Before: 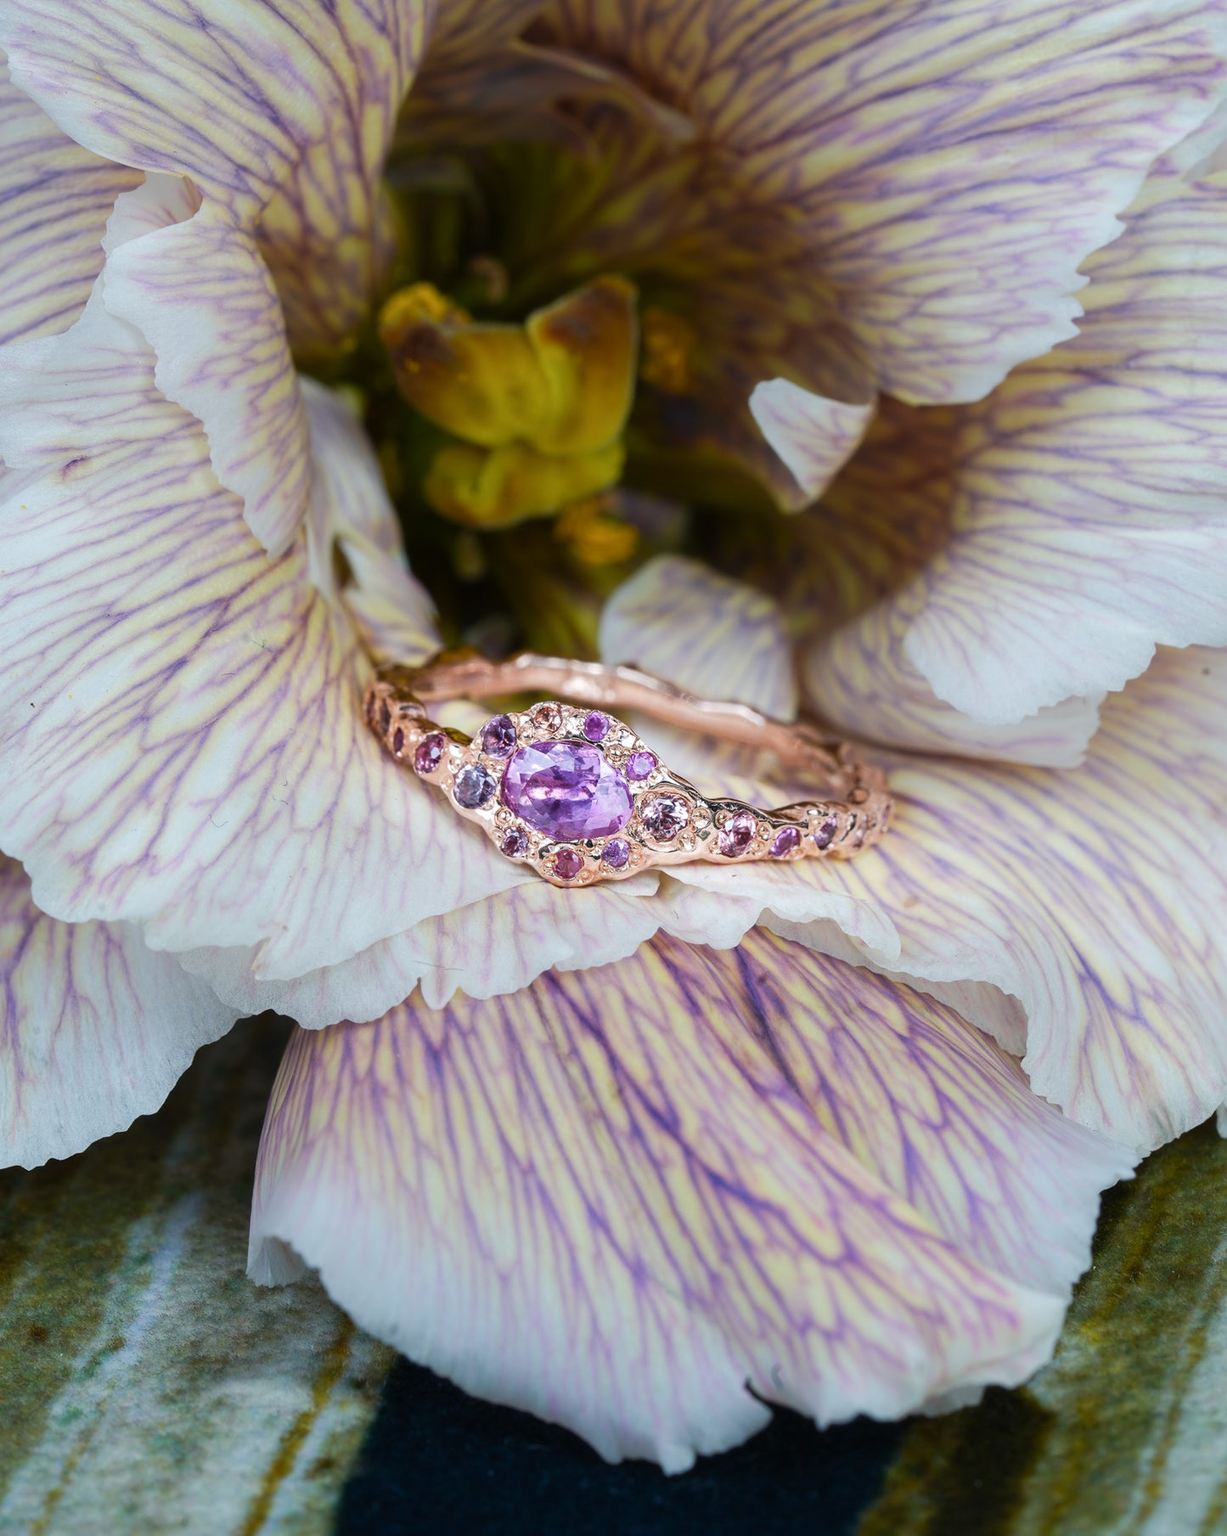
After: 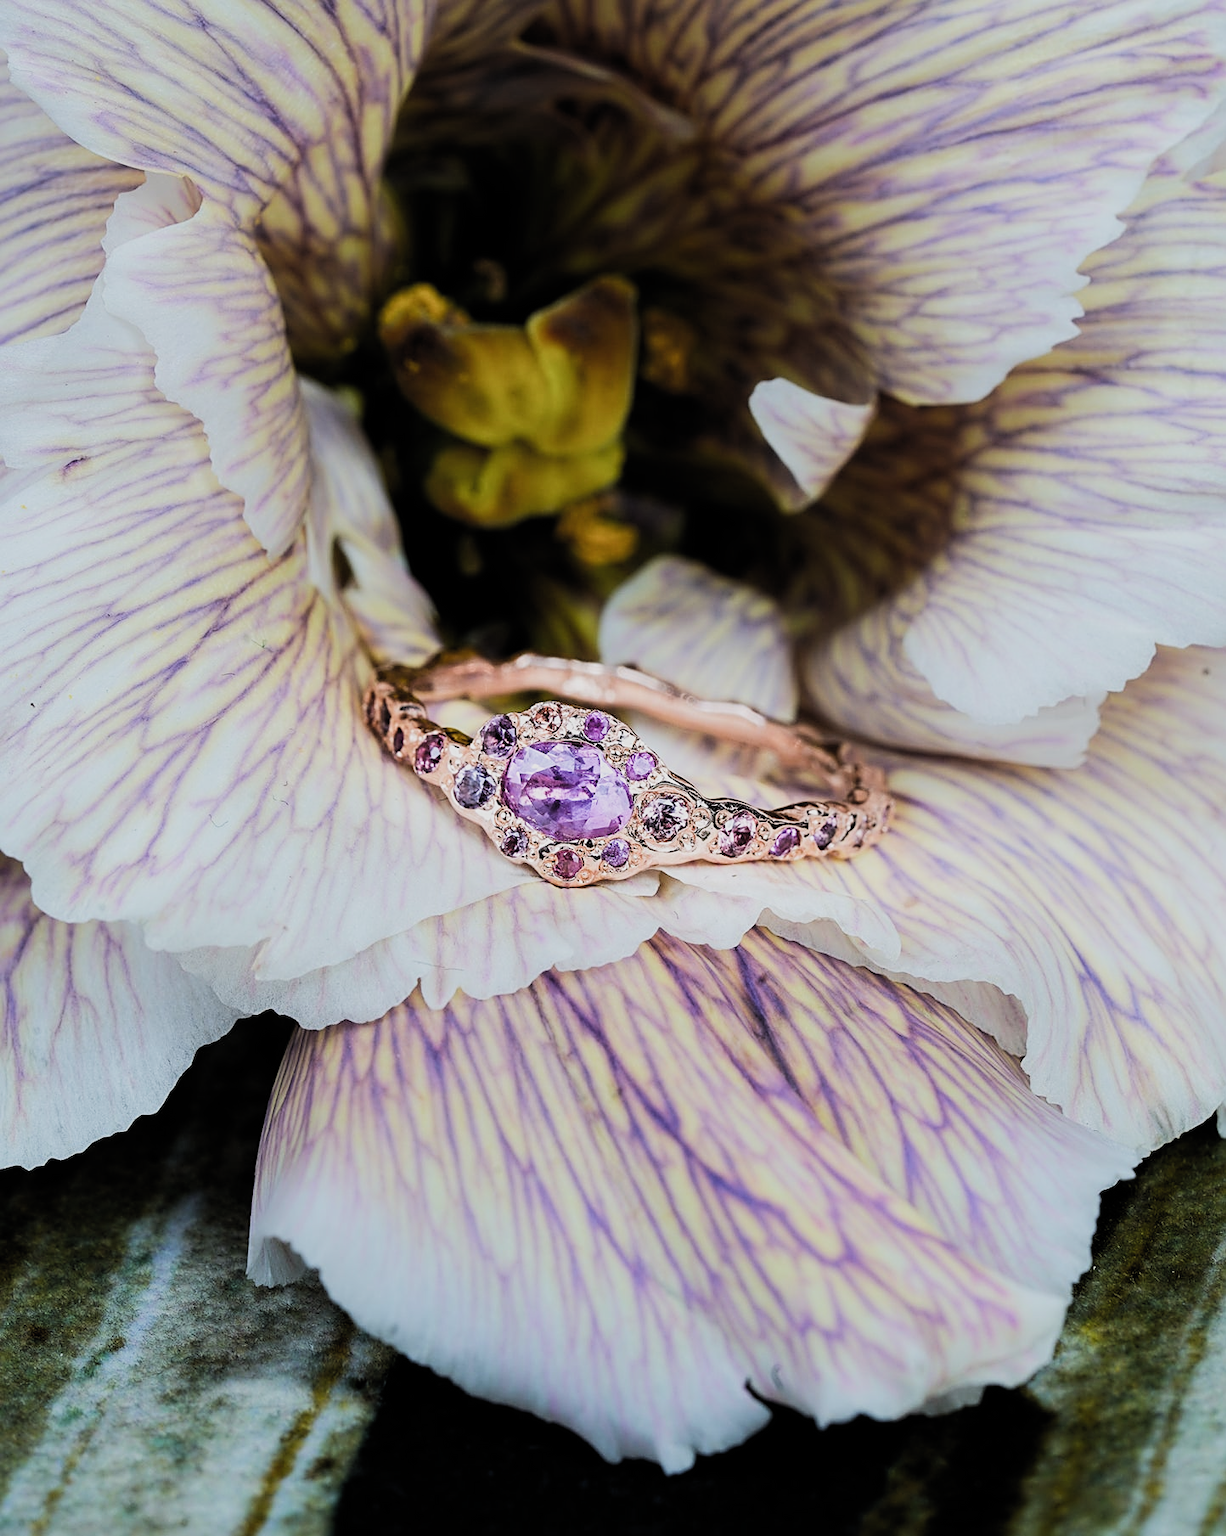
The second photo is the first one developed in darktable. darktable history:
exposure: black level correction 0.002, compensate highlight preservation false
sharpen: on, module defaults
filmic rgb: black relative exposure -5.04 EV, white relative exposure 3.98 EV, hardness 2.88, contrast 1.484, color science v5 (2021), iterations of high-quality reconstruction 0, contrast in shadows safe, contrast in highlights safe
